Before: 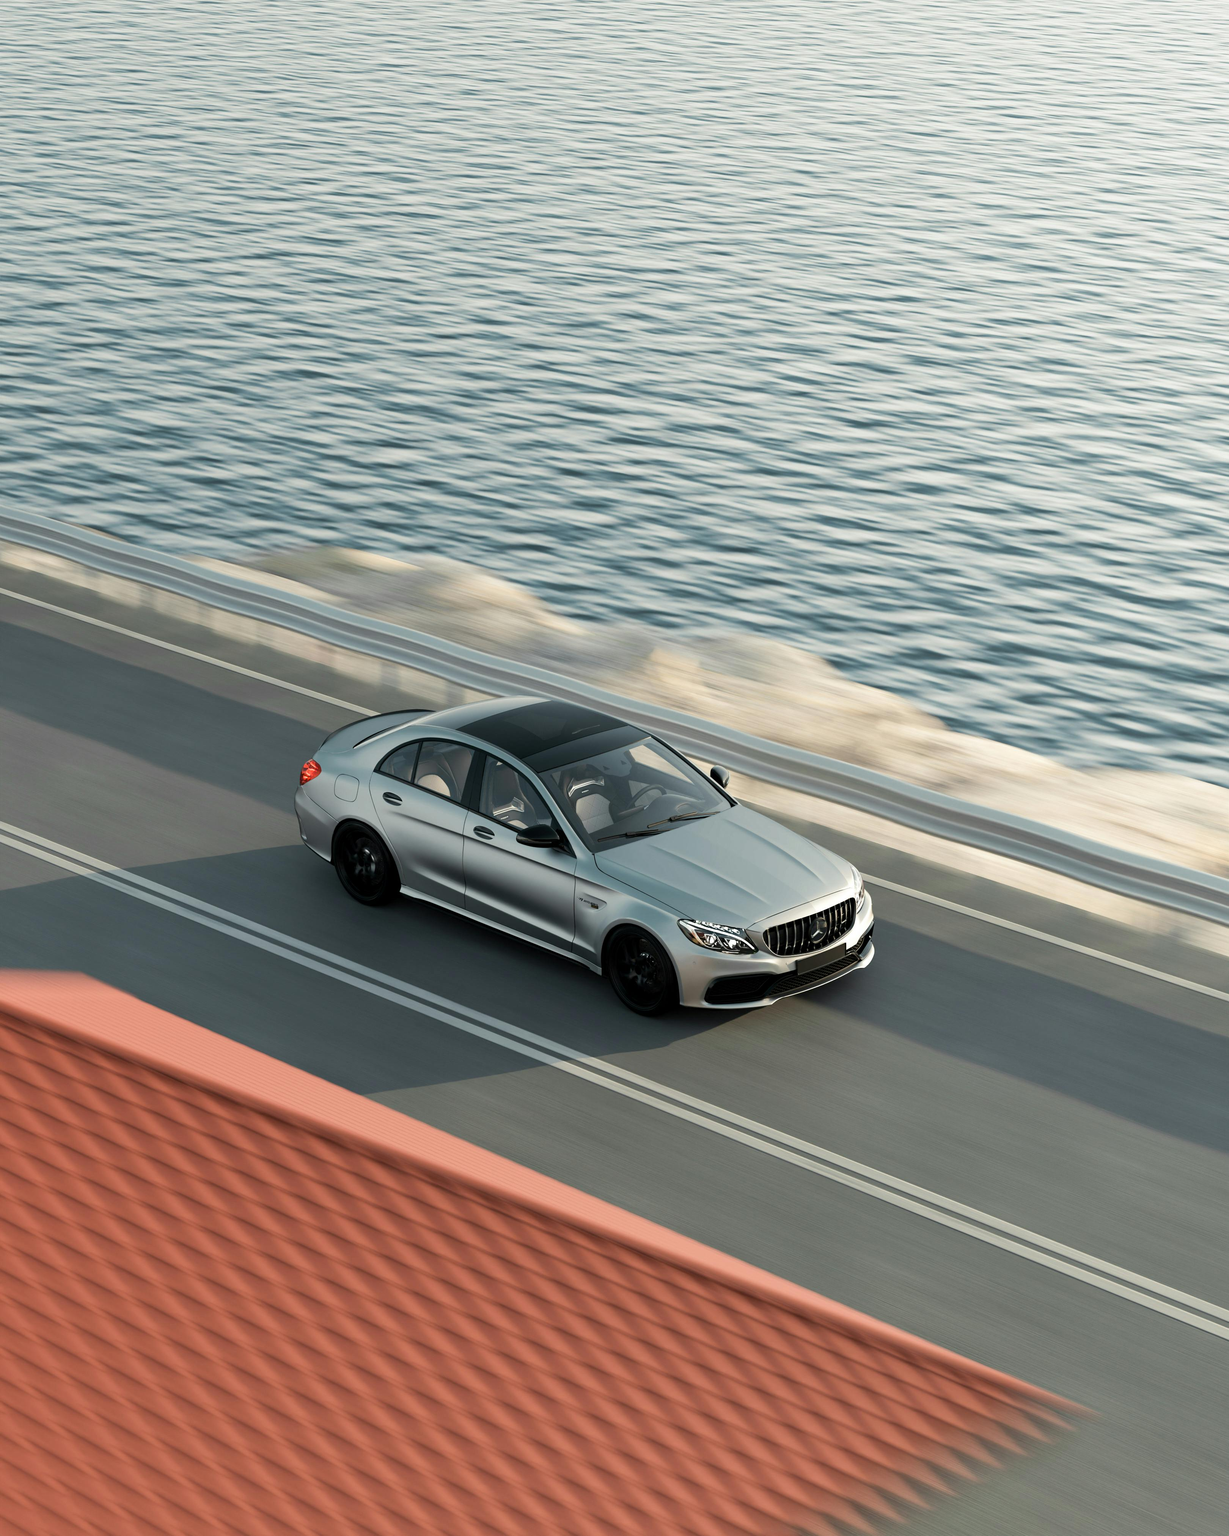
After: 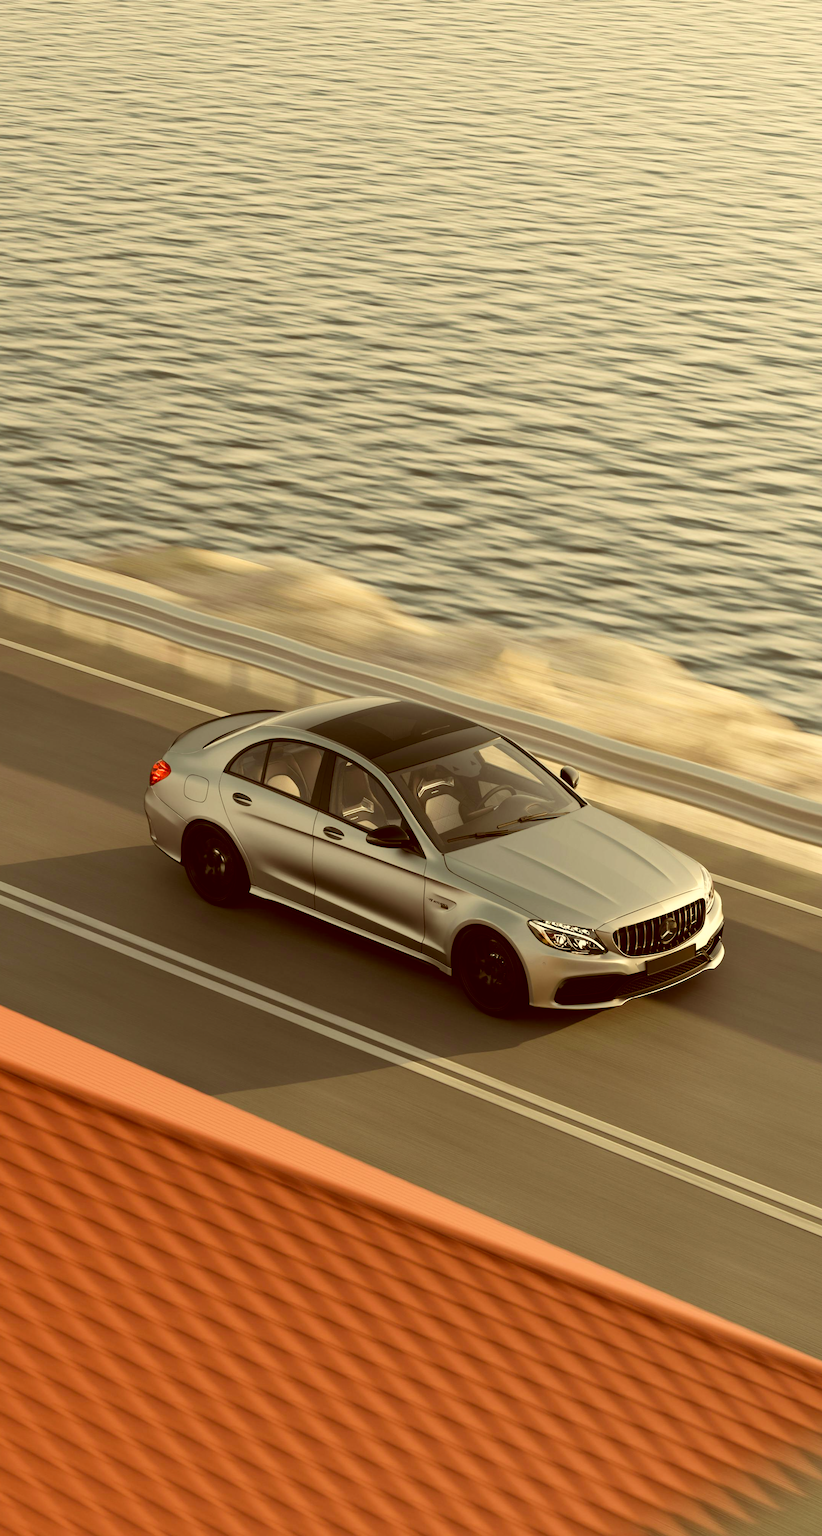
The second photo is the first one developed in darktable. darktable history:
color correction: highlights a* 1.22, highlights b* 23.77, shadows a* 16, shadows b* 24.1
crop and rotate: left 12.254%, right 20.847%
